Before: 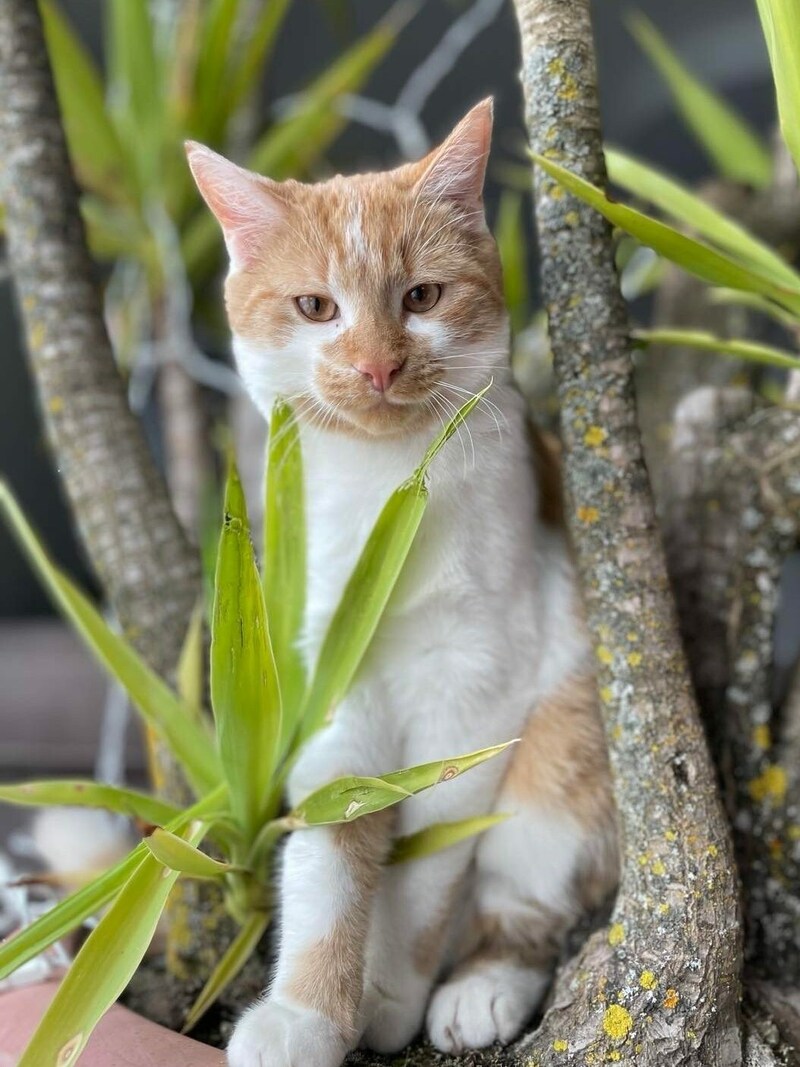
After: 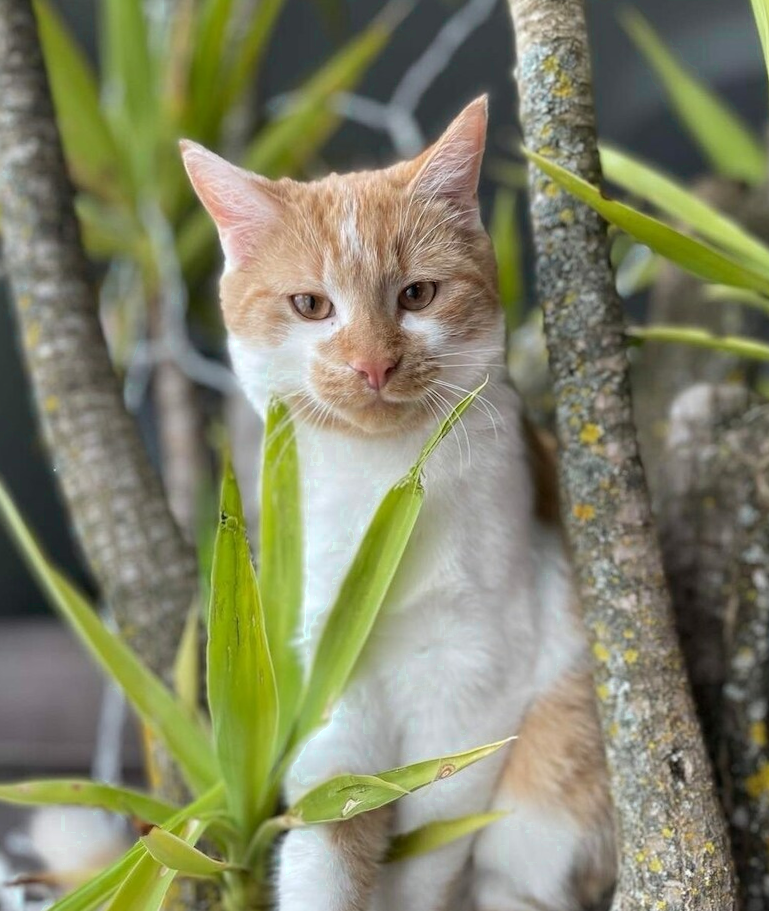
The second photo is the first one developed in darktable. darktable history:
exposure: compensate highlight preservation false
crop and rotate: angle 0.2°, left 0.275%, right 3.127%, bottom 14.18%
color zones: curves: ch0 [(0.25, 0.5) (0.423, 0.5) (0.443, 0.5) (0.521, 0.756) (0.568, 0.5) (0.576, 0.5) (0.75, 0.5)]; ch1 [(0.25, 0.5) (0.423, 0.5) (0.443, 0.5) (0.539, 0.873) (0.624, 0.565) (0.631, 0.5) (0.75, 0.5)]
